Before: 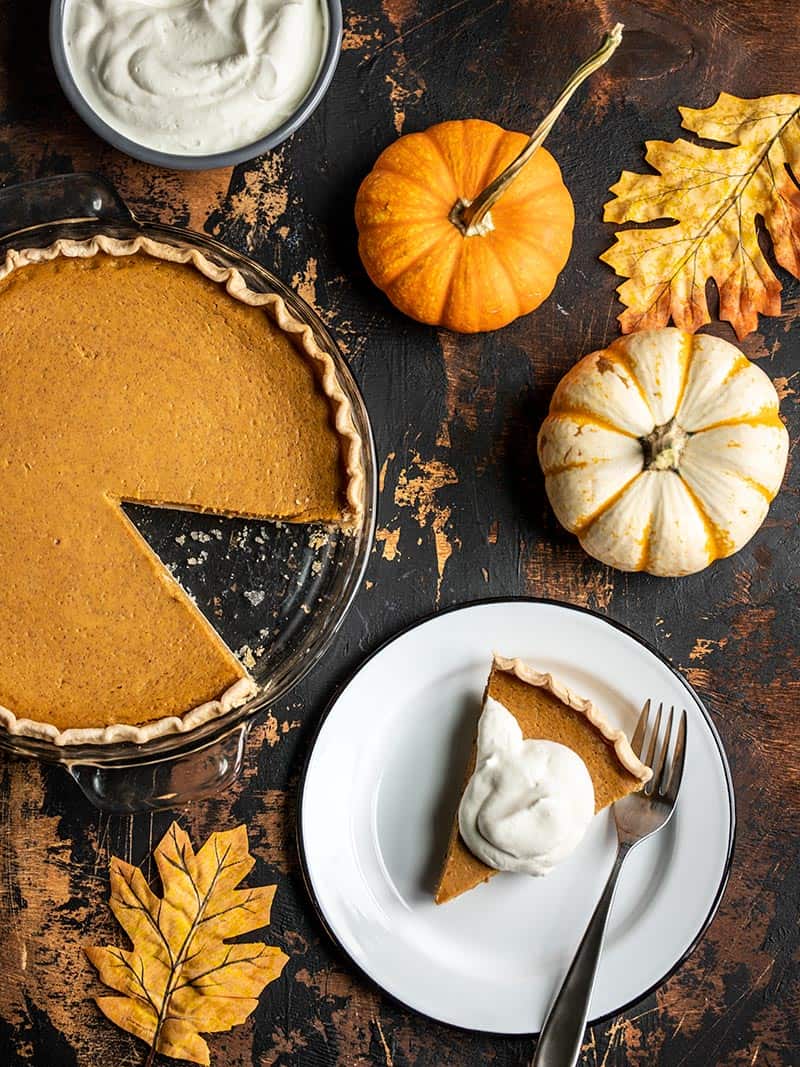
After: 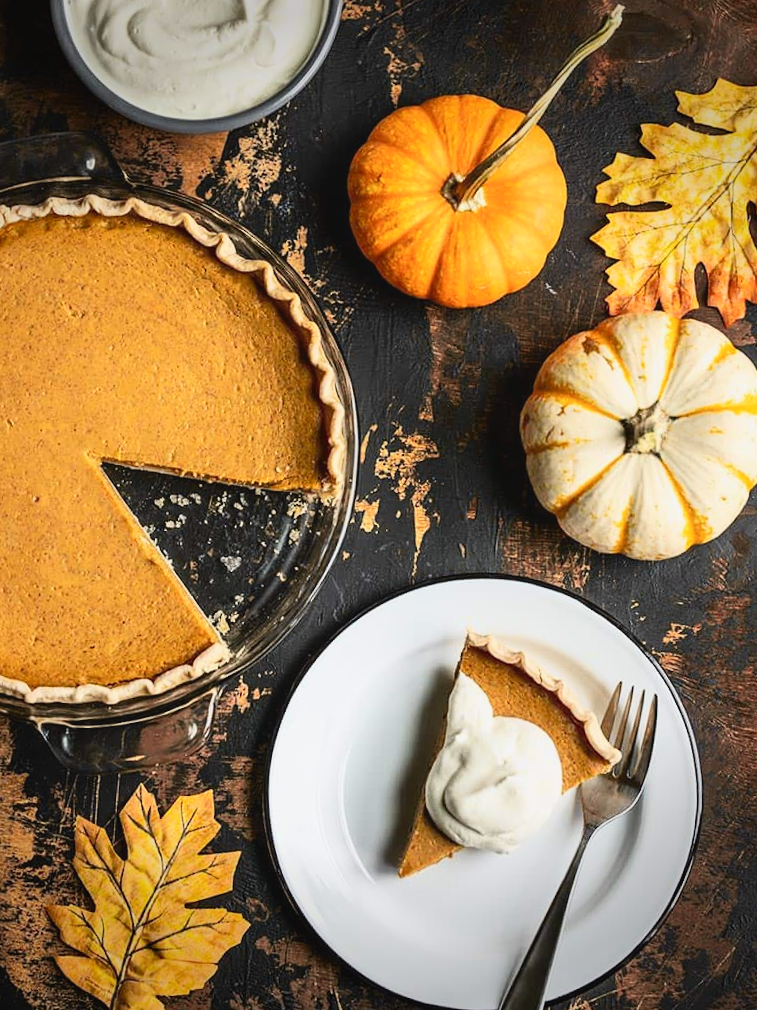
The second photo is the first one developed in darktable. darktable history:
vignetting: fall-off start 90.22%, fall-off radius 38.08%, brightness -0.367, saturation 0.017, width/height ratio 1.221, shape 1.3
tone curve: curves: ch0 [(0, 0.038) (0.193, 0.212) (0.461, 0.502) (0.634, 0.709) (0.852, 0.89) (1, 0.967)]; ch1 [(0, 0) (0.35, 0.356) (0.45, 0.453) (0.504, 0.503) (0.532, 0.524) (0.558, 0.555) (0.735, 0.762) (1, 1)]; ch2 [(0, 0) (0.281, 0.266) (0.456, 0.469) (0.5, 0.5) (0.533, 0.545) (0.606, 0.598) (0.646, 0.654) (1, 1)], color space Lab, independent channels, preserve colors none
crop and rotate: angle -2.44°
